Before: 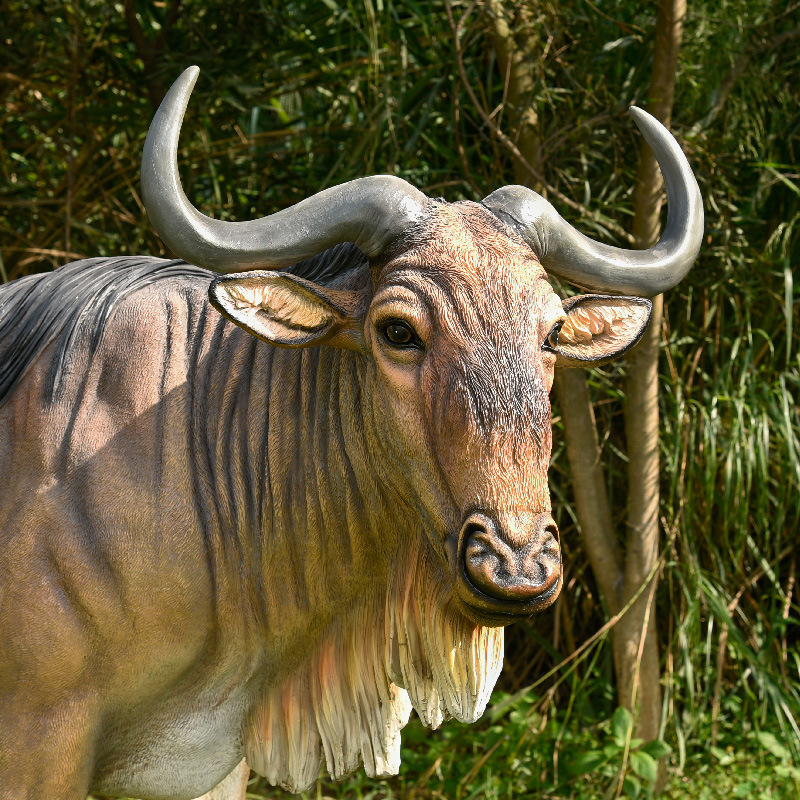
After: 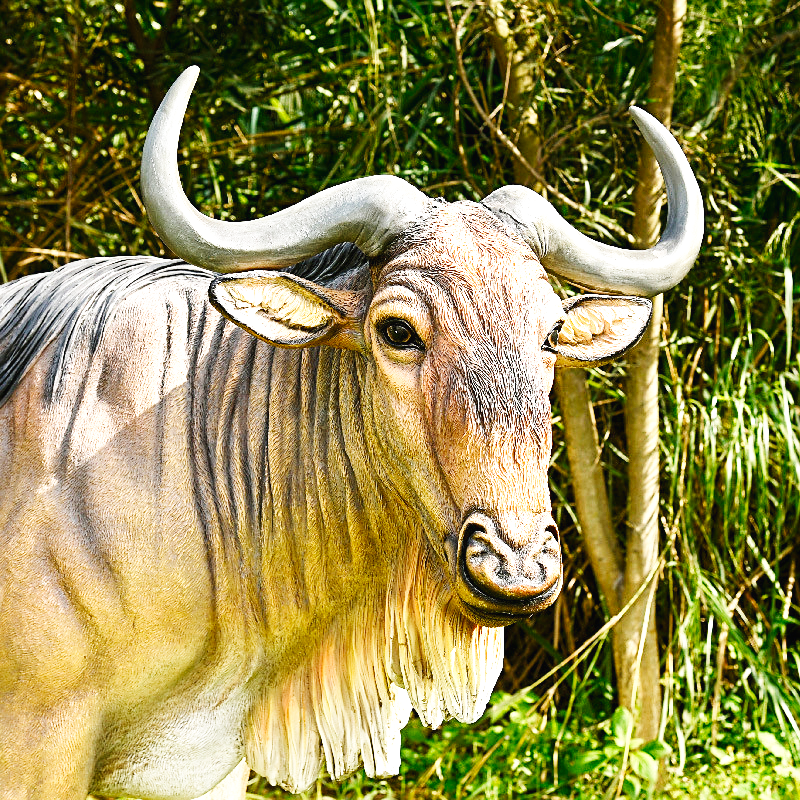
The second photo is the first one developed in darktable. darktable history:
sharpen: on, module defaults
base curve: curves: ch0 [(0, 0.003) (0.001, 0.002) (0.006, 0.004) (0.02, 0.022) (0.048, 0.086) (0.094, 0.234) (0.162, 0.431) (0.258, 0.629) (0.385, 0.8) (0.548, 0.918) (0.751, 0.988) (1, 1)], preserve colors none
exposure: exposure 0.496 EV, compensate highlight preservation false
